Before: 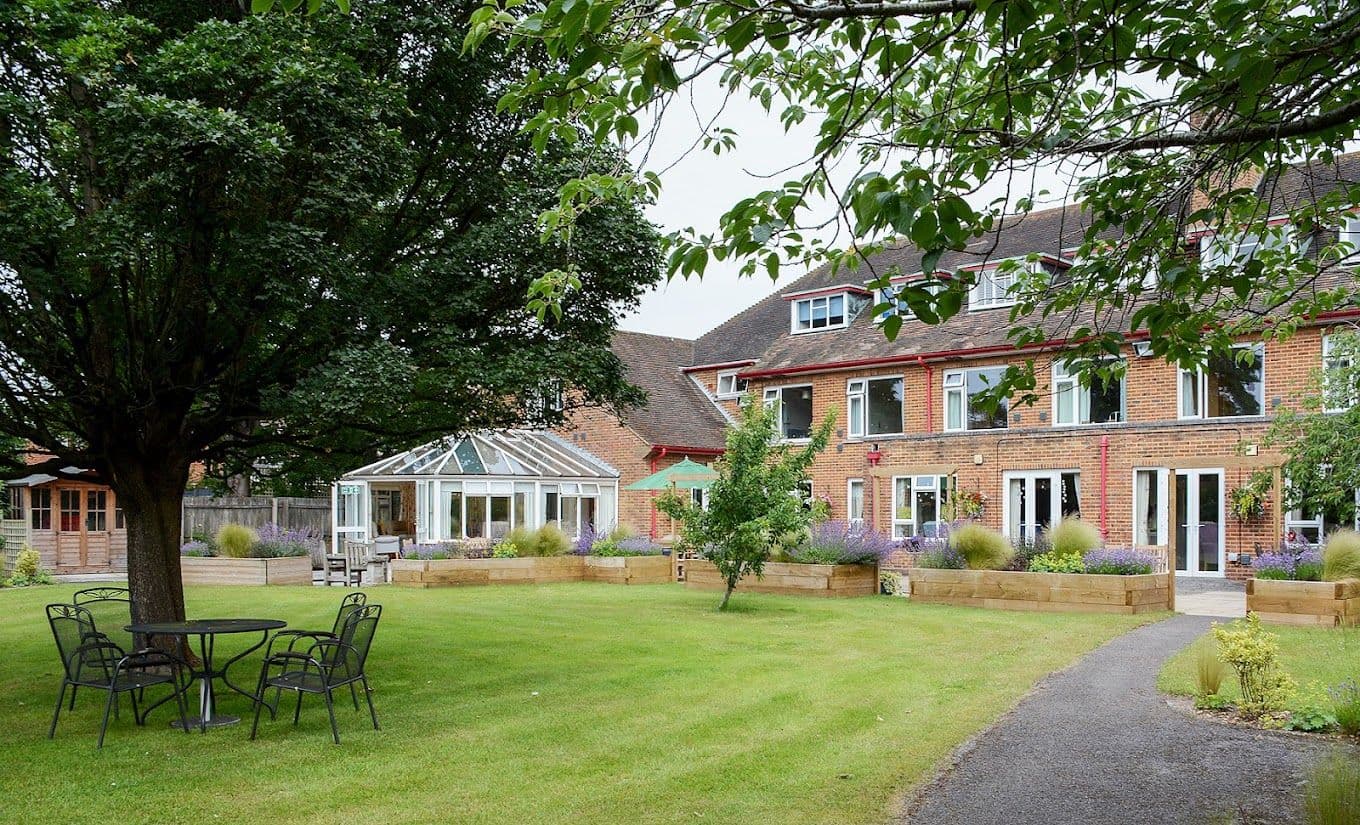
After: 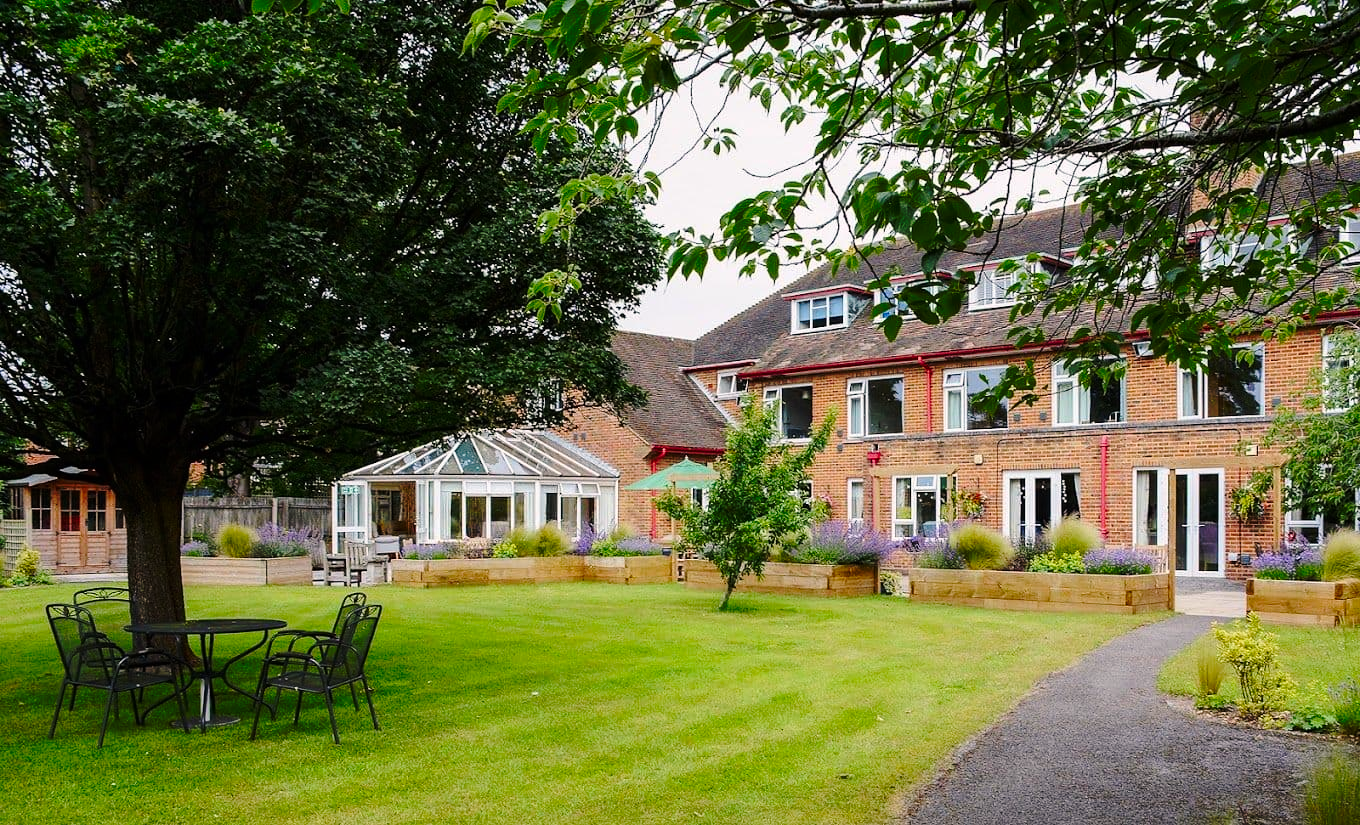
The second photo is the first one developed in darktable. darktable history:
color correction: highlights a* 3.22, highlights b* 1.93, saturation 1.19
base curve: curves: ch0 [(0, 0) (0.073, 0.04) (0.157, 0.139) (0.492, 0.492) (0.758, 0.758) (1, 1)], preserve colors none
